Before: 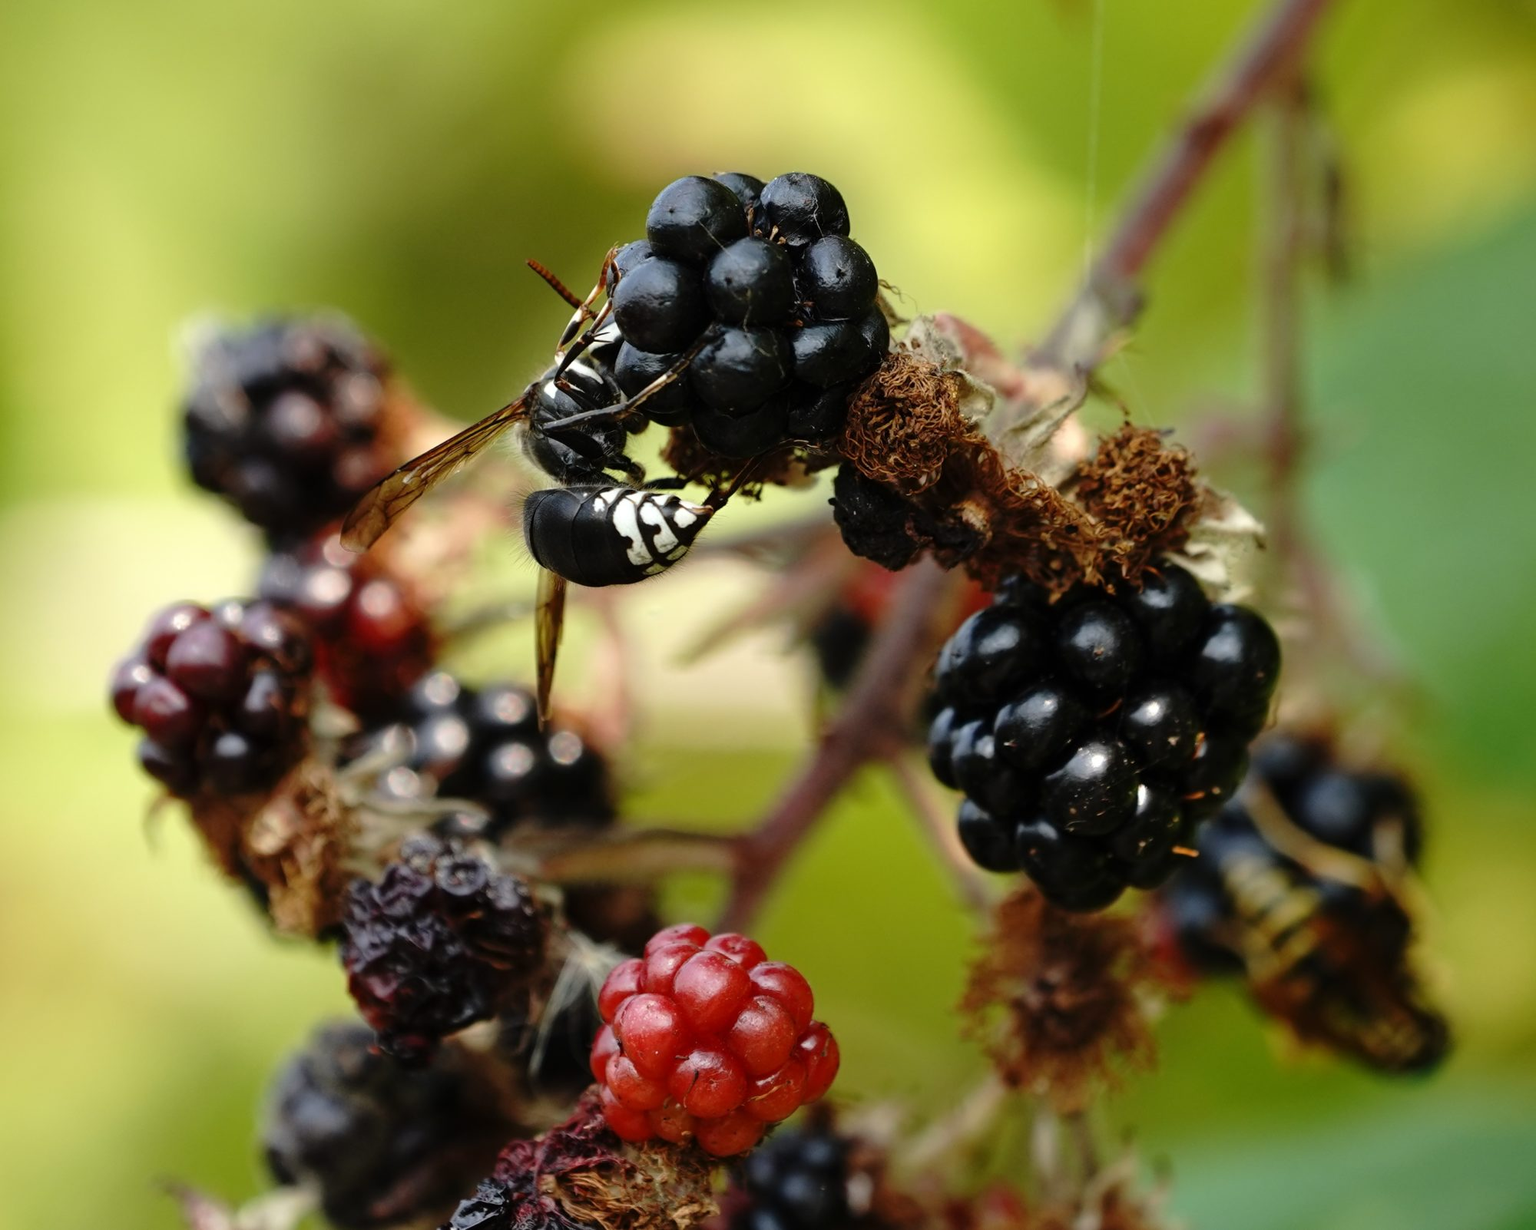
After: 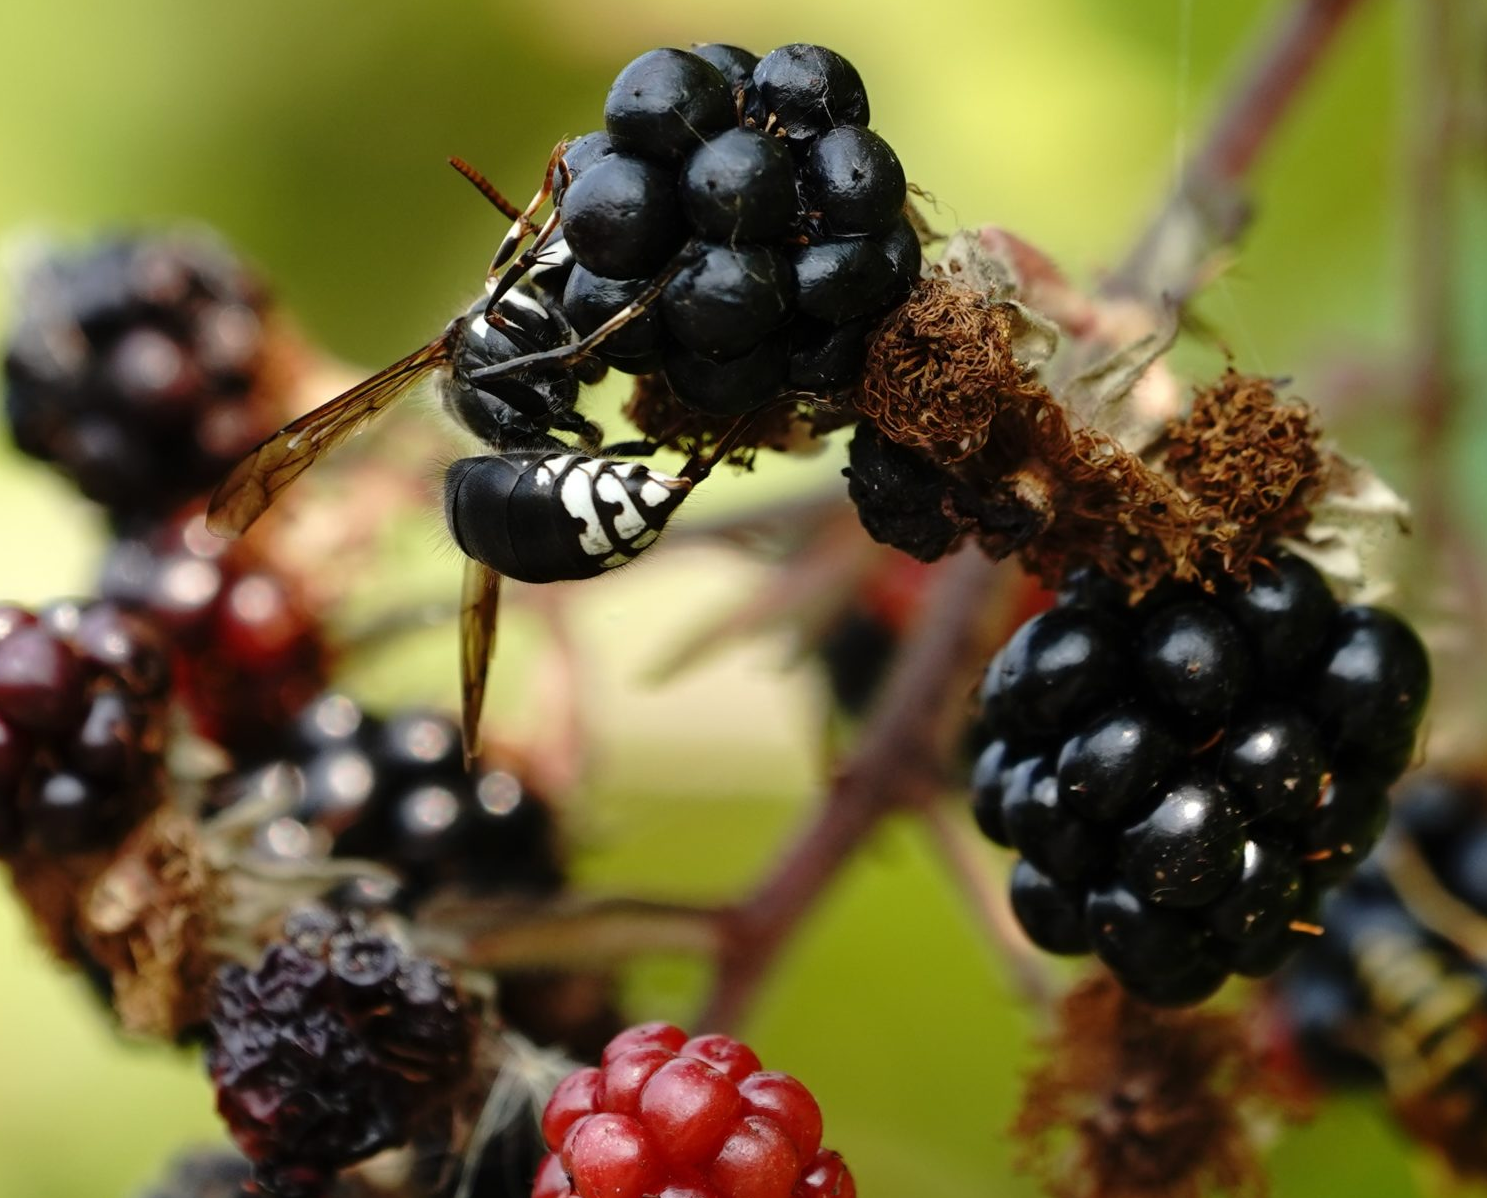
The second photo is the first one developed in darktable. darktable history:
crop and rotate: left 11.884%, top 11.337%, right 13.736%, bottom 13.849%
